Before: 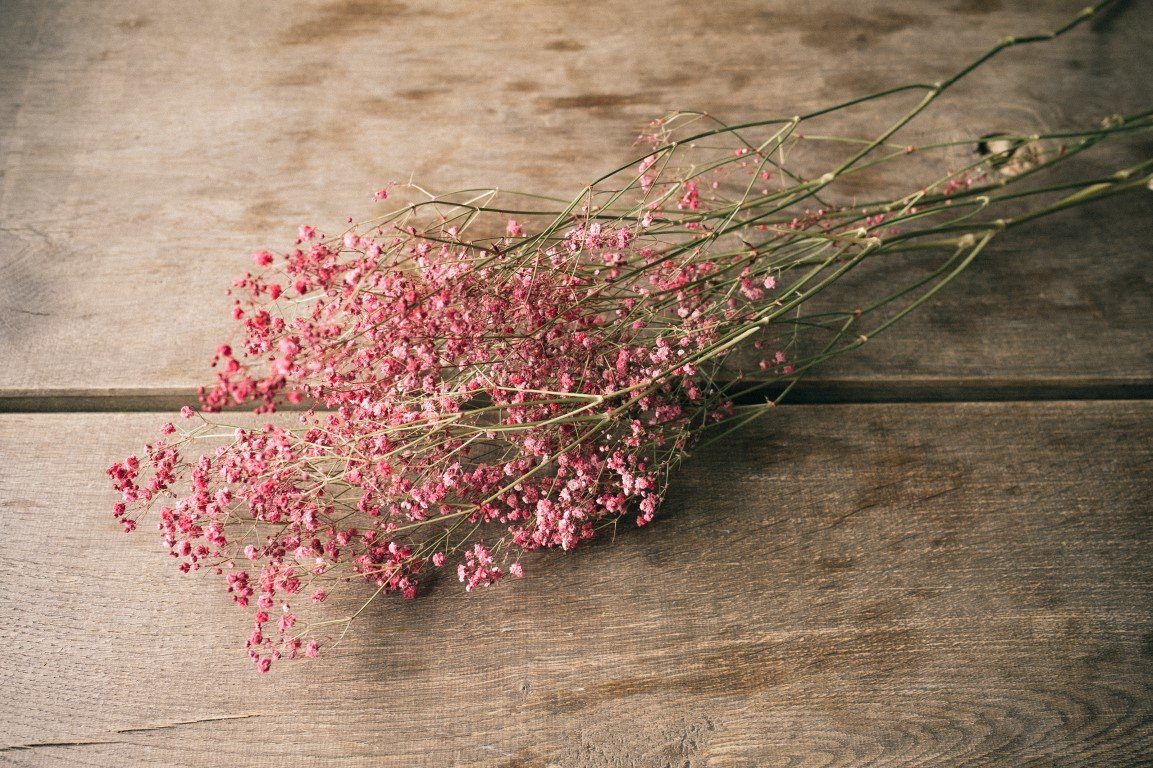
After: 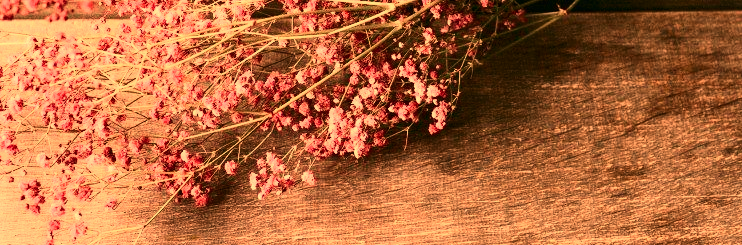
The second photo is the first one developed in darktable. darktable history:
contrast brightness saturation: contrast 0.28
crop: left 18.091%, top 51.13%, right 17.525%, bottom 16.85%
white balance: red 1.467, blue 0.684
